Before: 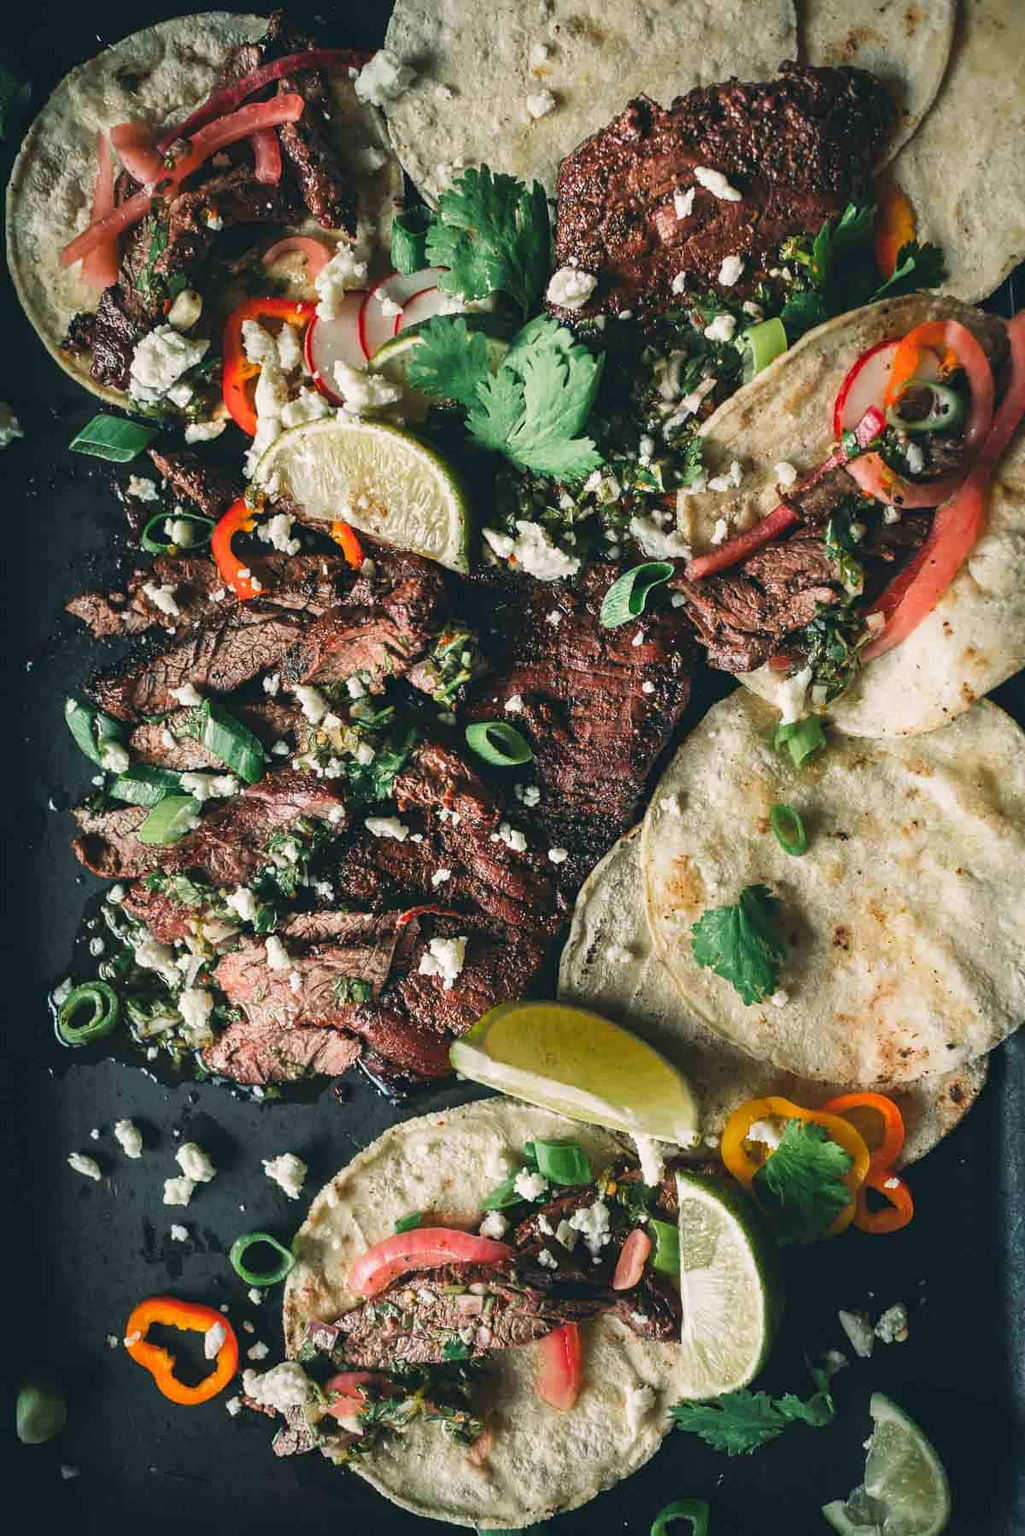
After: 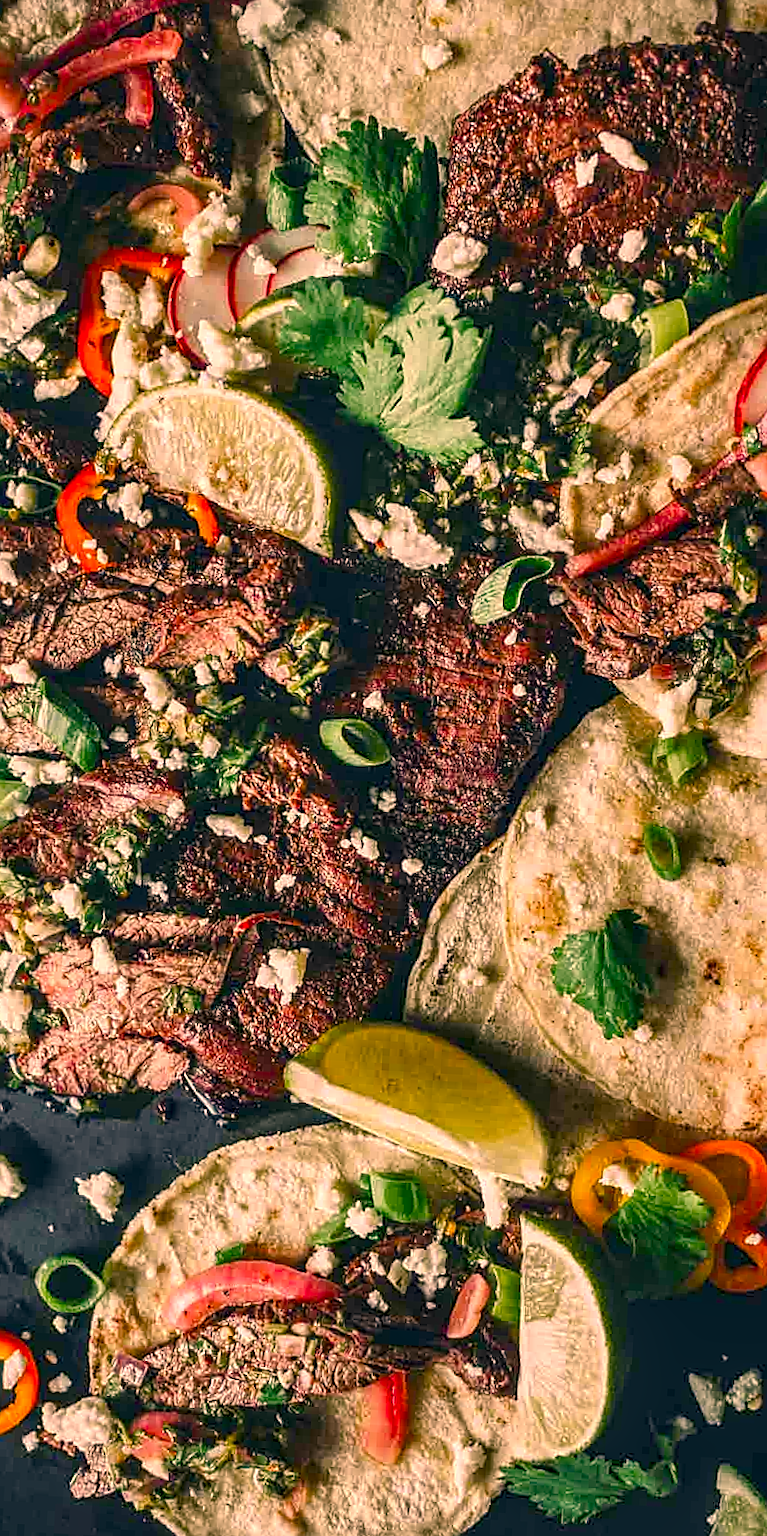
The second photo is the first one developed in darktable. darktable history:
color balance rgb: shadows lift › chroma 3.223%, shadows lift › hue 242.09°, highlights gain › luminance 1.17%, highlights gain › chroma 0.304%, highlights gain › hue 42.36°, perceptual saturation grading › global saturation 19.441%, perceptual saturation grading › highlights -25.506%, perceptual saturation grading › shadows 49.839%
crop and rotate: angle -3.06°, left 14.158%, top 0.018%, right 11.021%, bottom 0.056%
local contrast: detail 140%
sharpen: on, module defaults
color correction: highlights a* 20.49, highlights b* 19.56
